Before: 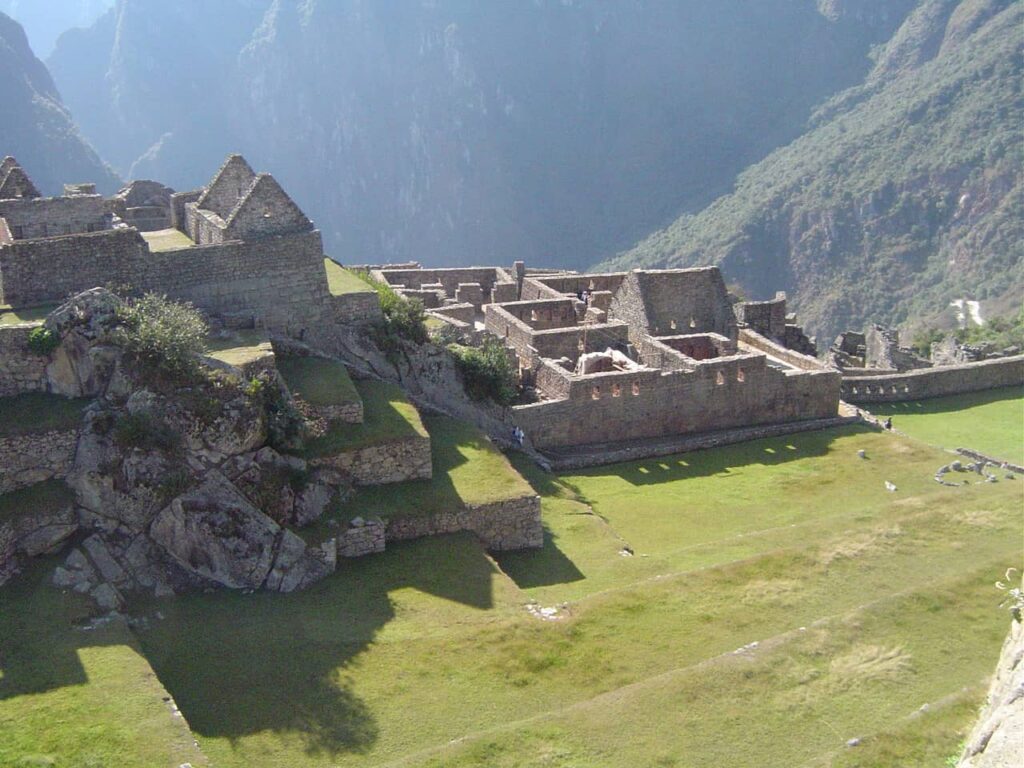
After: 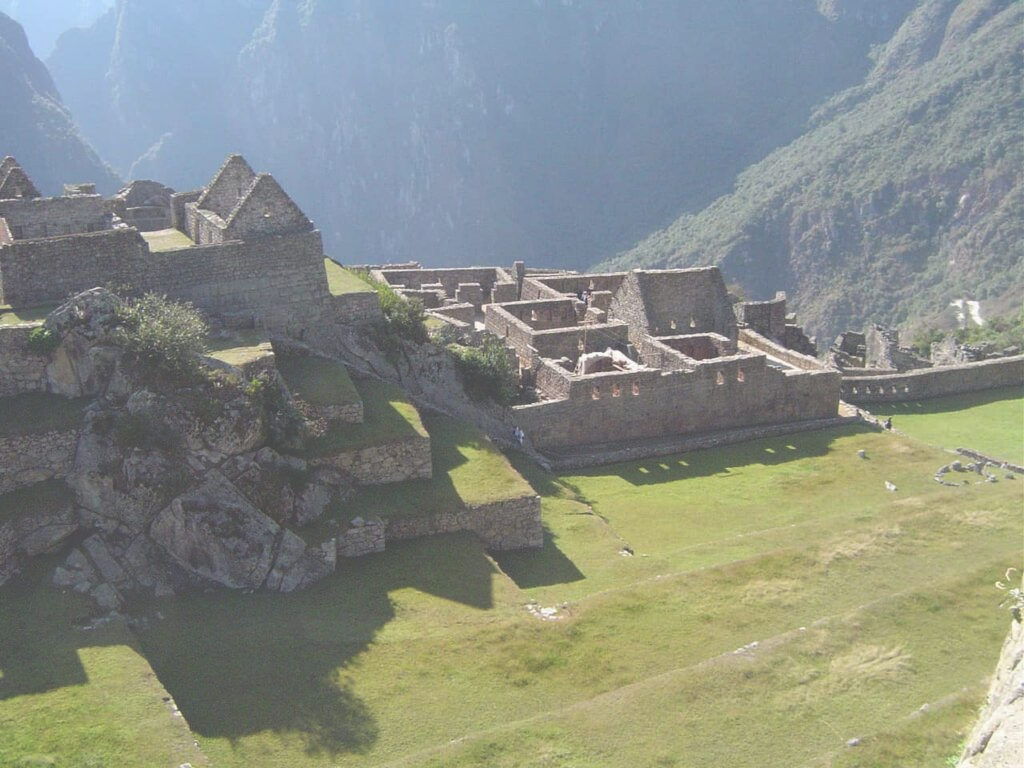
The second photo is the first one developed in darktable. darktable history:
exposure: black level correction -0.061, exposure -0.049 EV, compensate highlight preservation false
